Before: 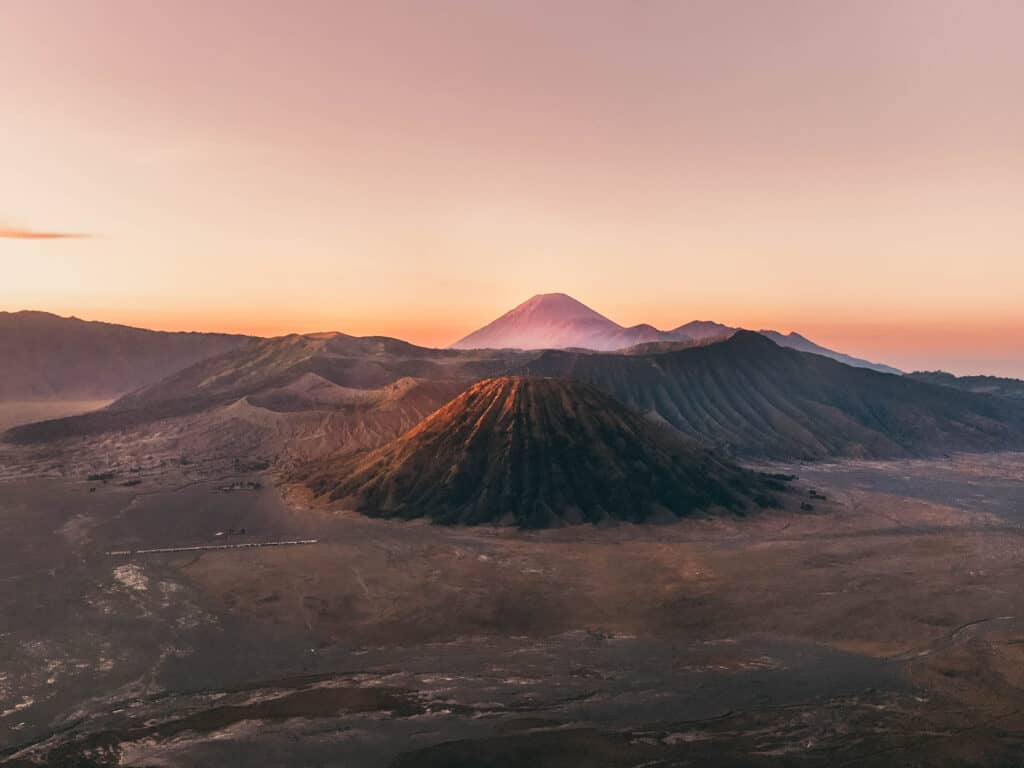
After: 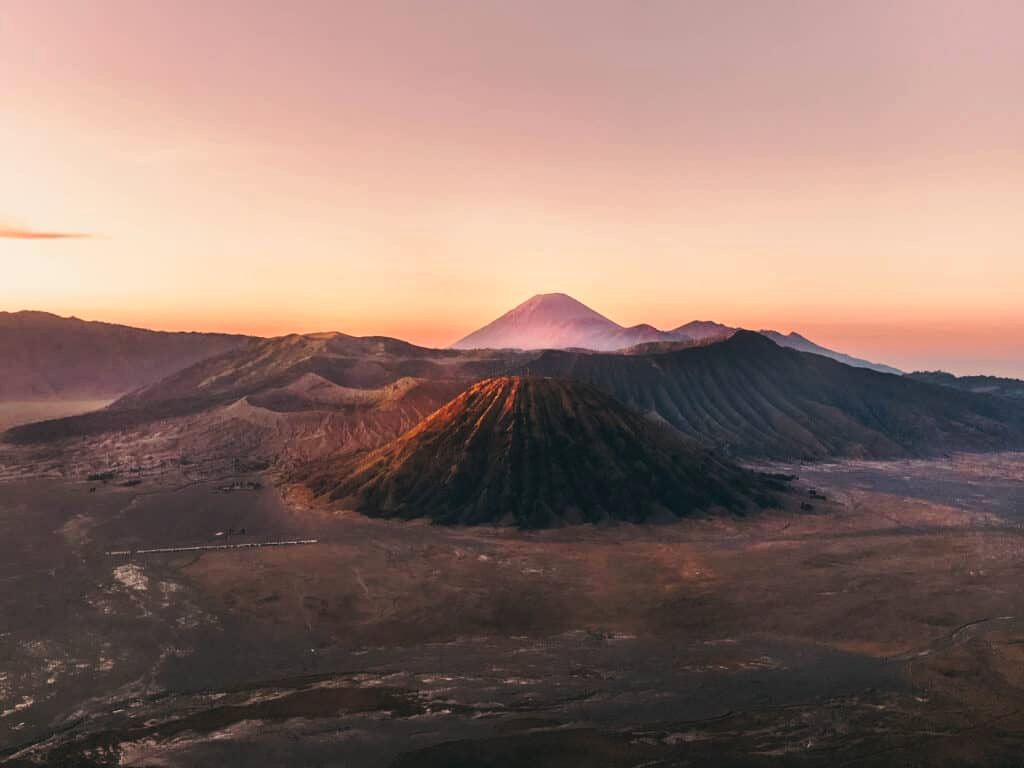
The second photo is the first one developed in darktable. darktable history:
tone curve: curves: ch0 [(0, 0.021) (0.059, 0.053) (0.212, 0.18) (0.337, 0.304) (0.495, 0.505) (0.725, 0.731) (0.89, 0.919) (1, 1)]; ch1 [(0, 0) (0.094, 0.081) (0.285, 0.299) (0.403, 0.436) (0.479, 0.475) (0.54, 0.55) (0.615, 0.637) (0.683, 0.688) (1, 1)]; ch2 [(0, 0) (0.257, 0.217) (0.434, 0.434) (0.498, 0.507) (0.527, 0.542) (0.597, 0.587) (0.658, 0.595) (1, 1)], preserve colors none
